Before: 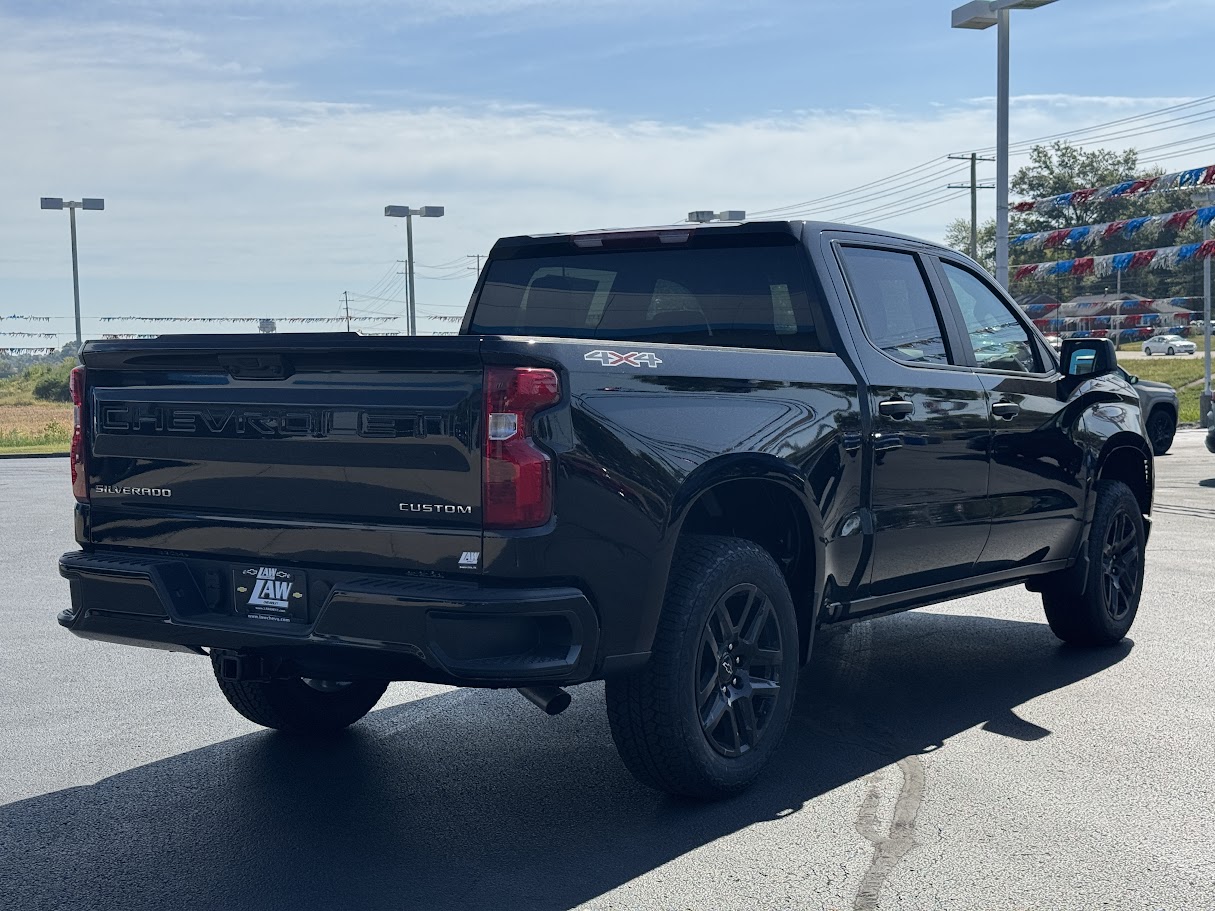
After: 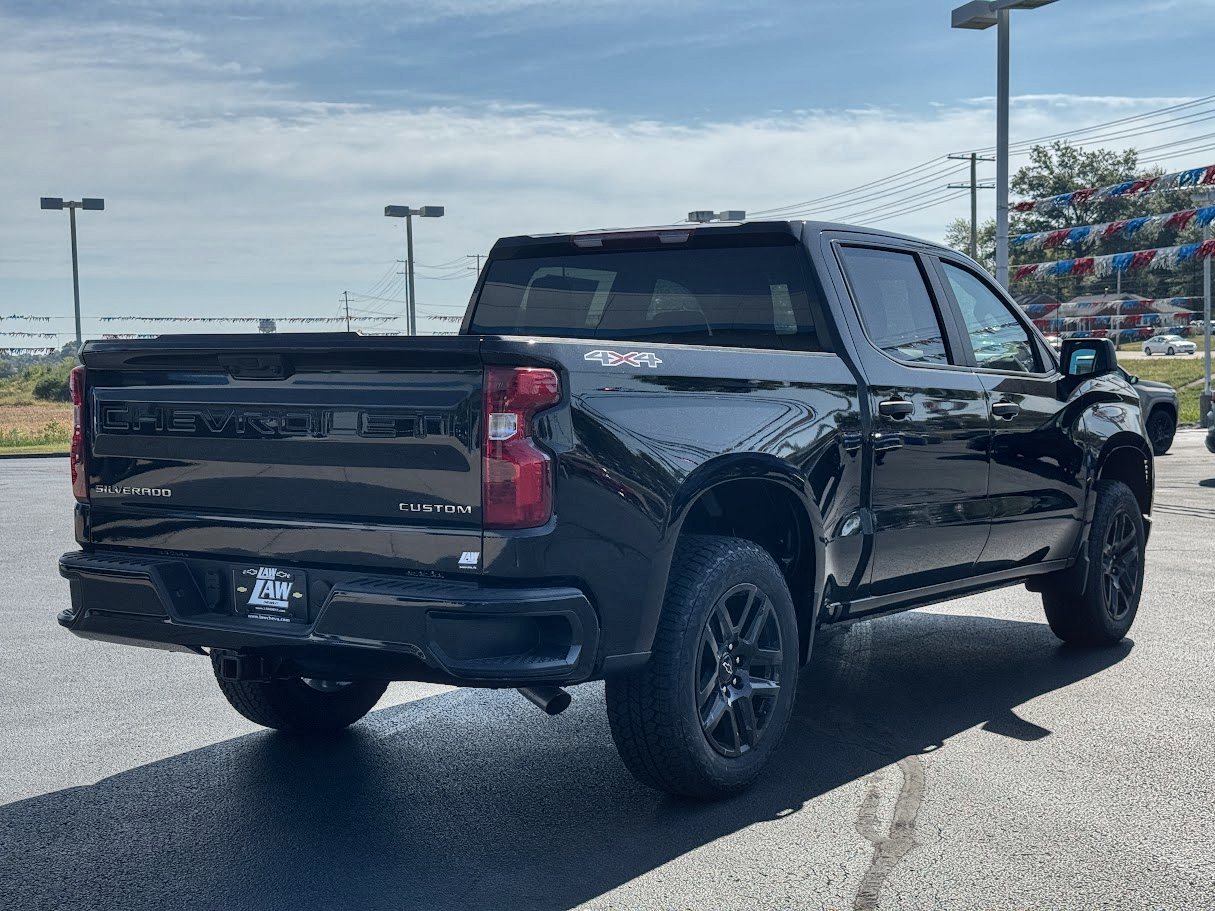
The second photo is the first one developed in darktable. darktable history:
exposure: exposure -0.002 EV, compensate exposure bias true, compensate highlight preservation false
contrast brightness saturation: saturation -0.167
shadows and highlights: soften with gaussian
local contrast: on, module defaults
